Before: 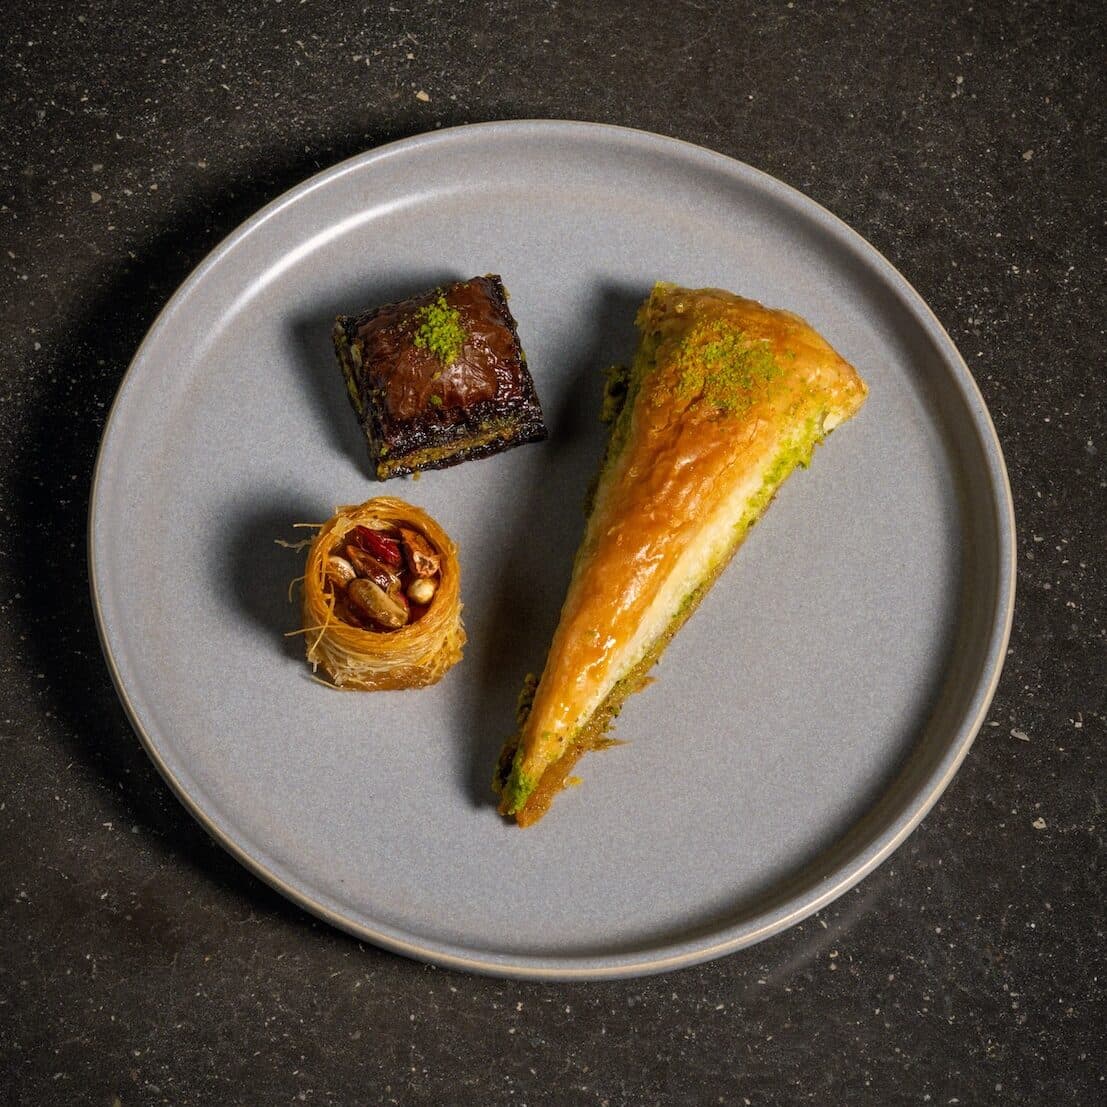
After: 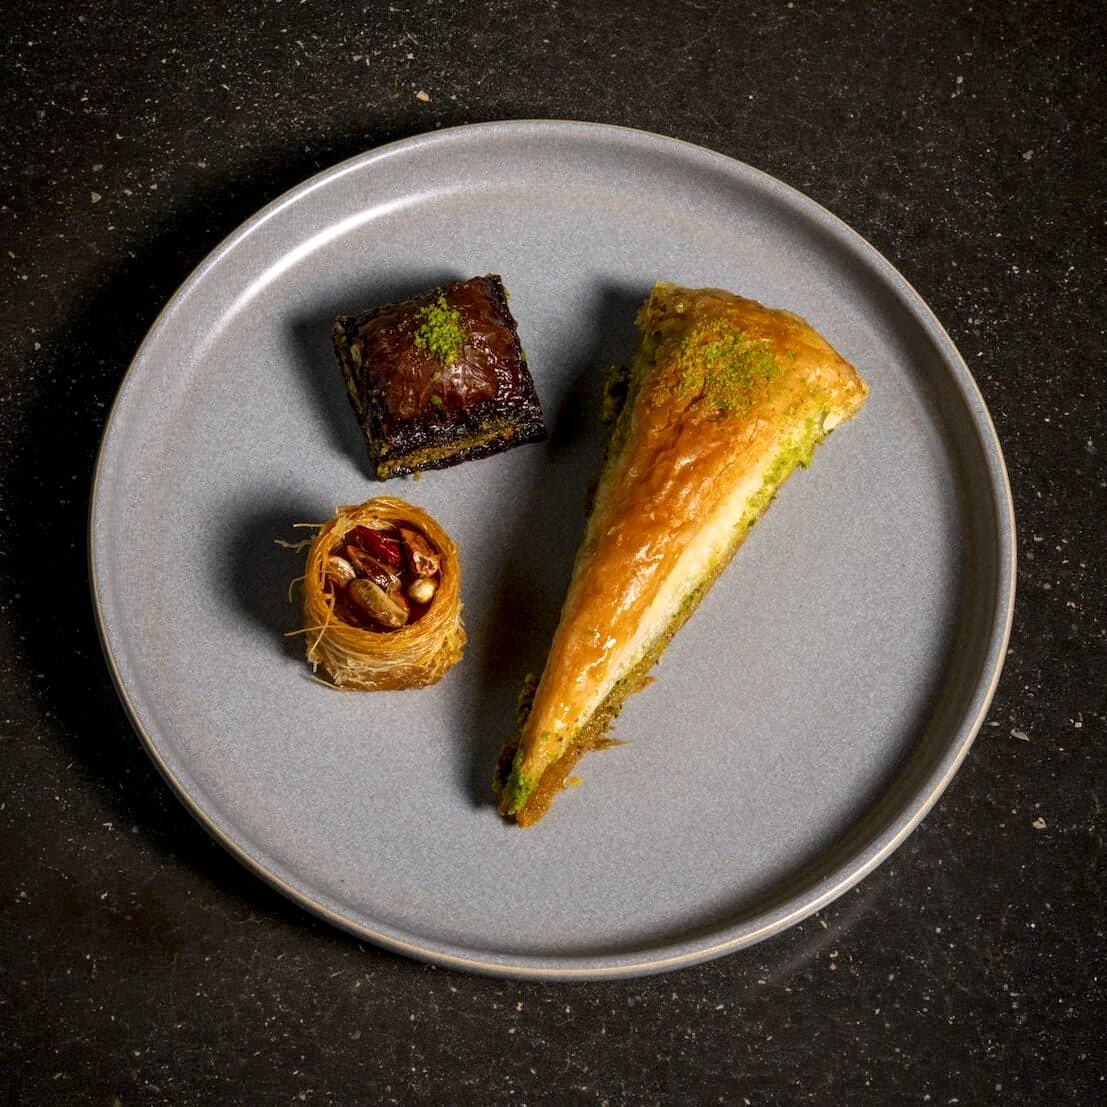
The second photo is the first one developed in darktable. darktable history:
local contrast: highlights 100%, shadows 100%, detail 120%, midtone range 0.2
shadows and highlights: shadows -62.32, white point adjustment -5.22, highlights 61.59
